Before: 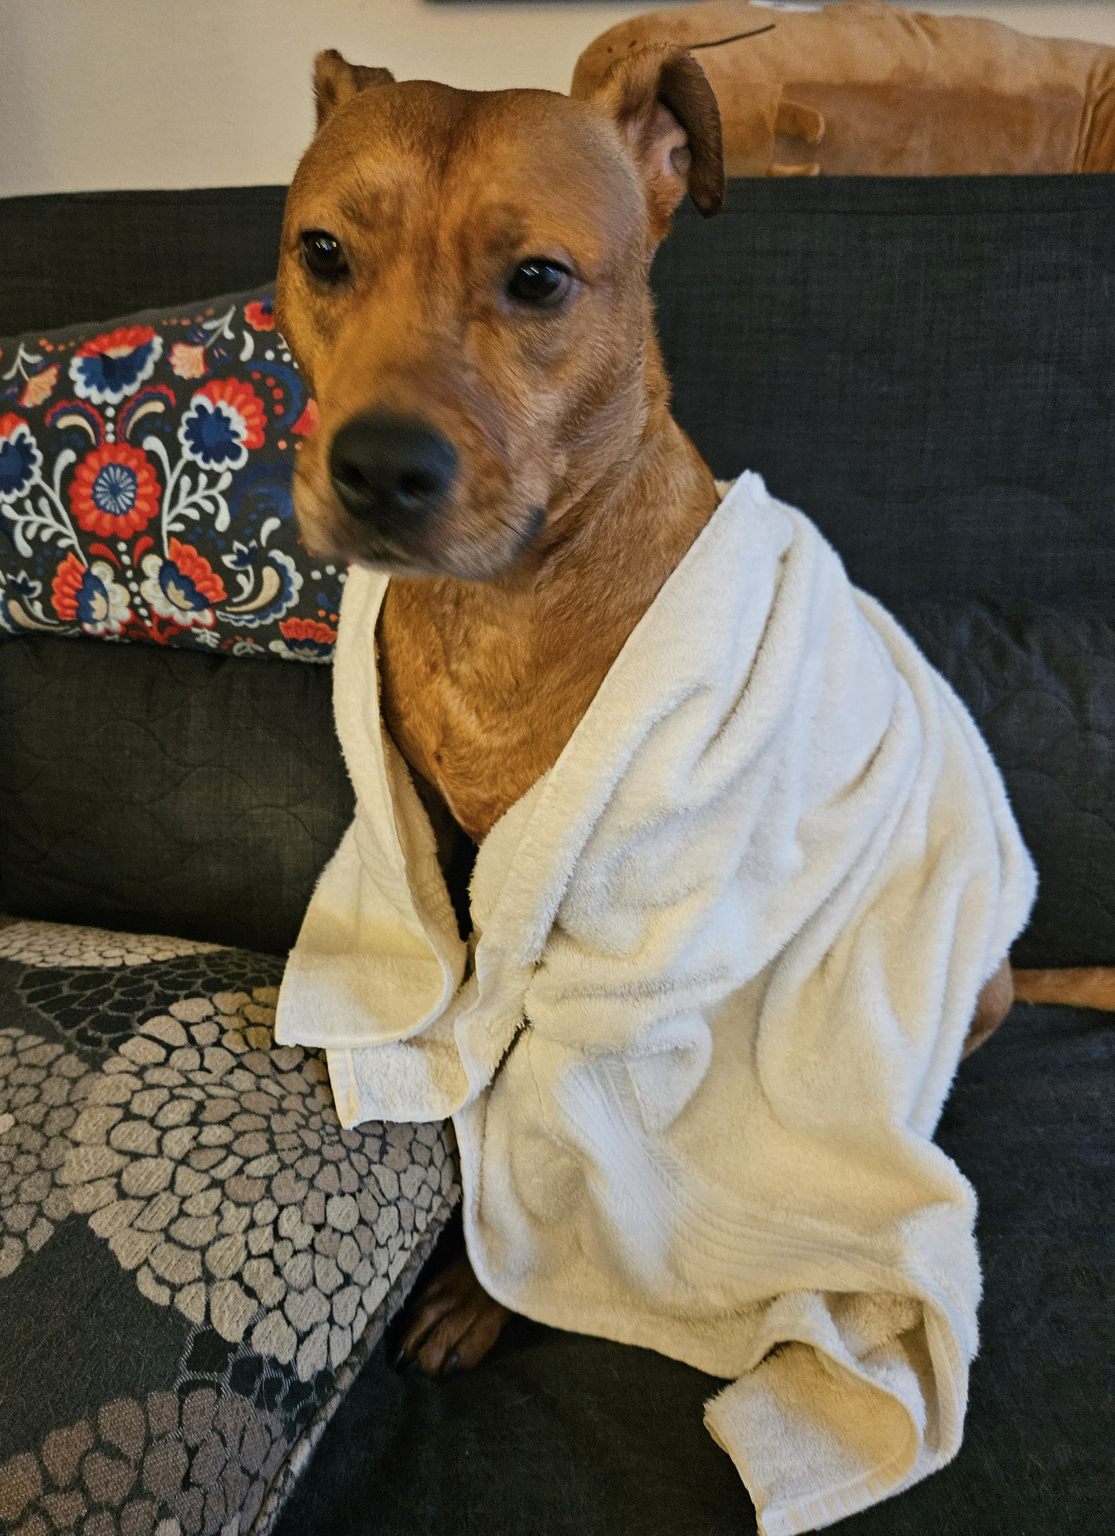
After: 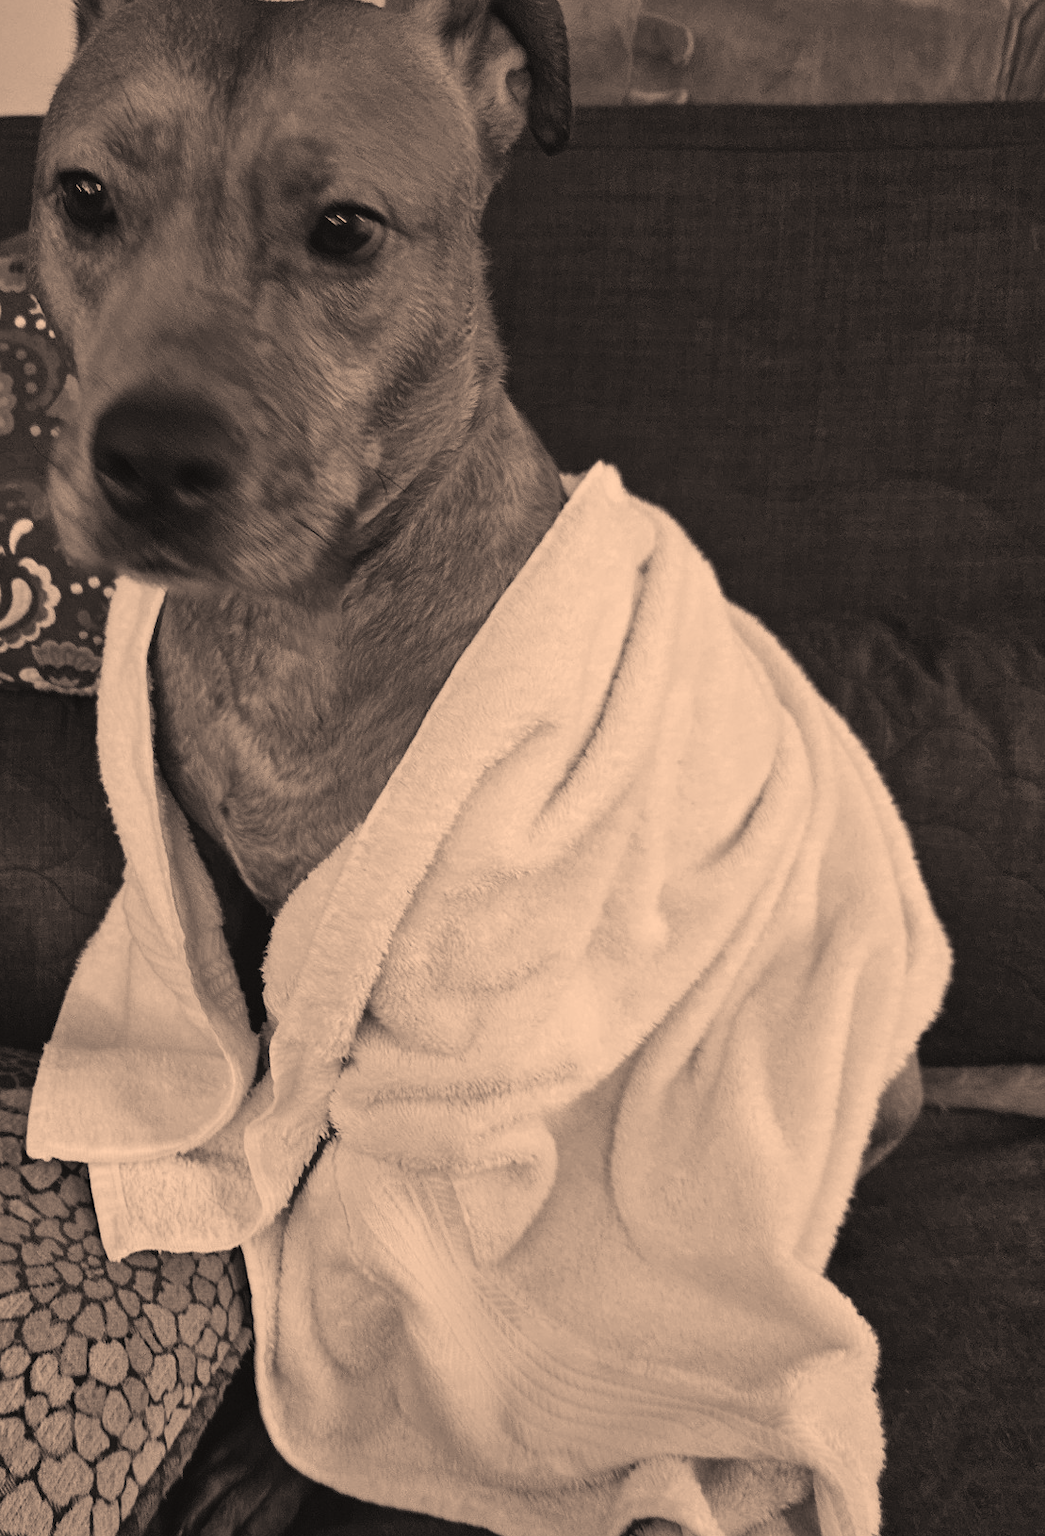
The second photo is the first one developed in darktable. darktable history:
crop: left 22.712%, top 5.889%, bottom 11.67%
color balance rgb: highlights gain › luminance 5.847%, highlights gain › chroma 2.551%, highlights gain › hue 92.15°, global offset › luminance 0.48%, perceptual saturation grading › global saturation 30.63%, global vibrance 44.218%
color correction: highlights a* 17.65, highlights b* 18.88
exposure: exposure -0.03 EV, compensate highlight preservation false
color calibration: output gray [0.22, 0.42, 0.37, 0], illuminant as shot in camera, x 0.358, y 0.362, temperature 4585.86 K
